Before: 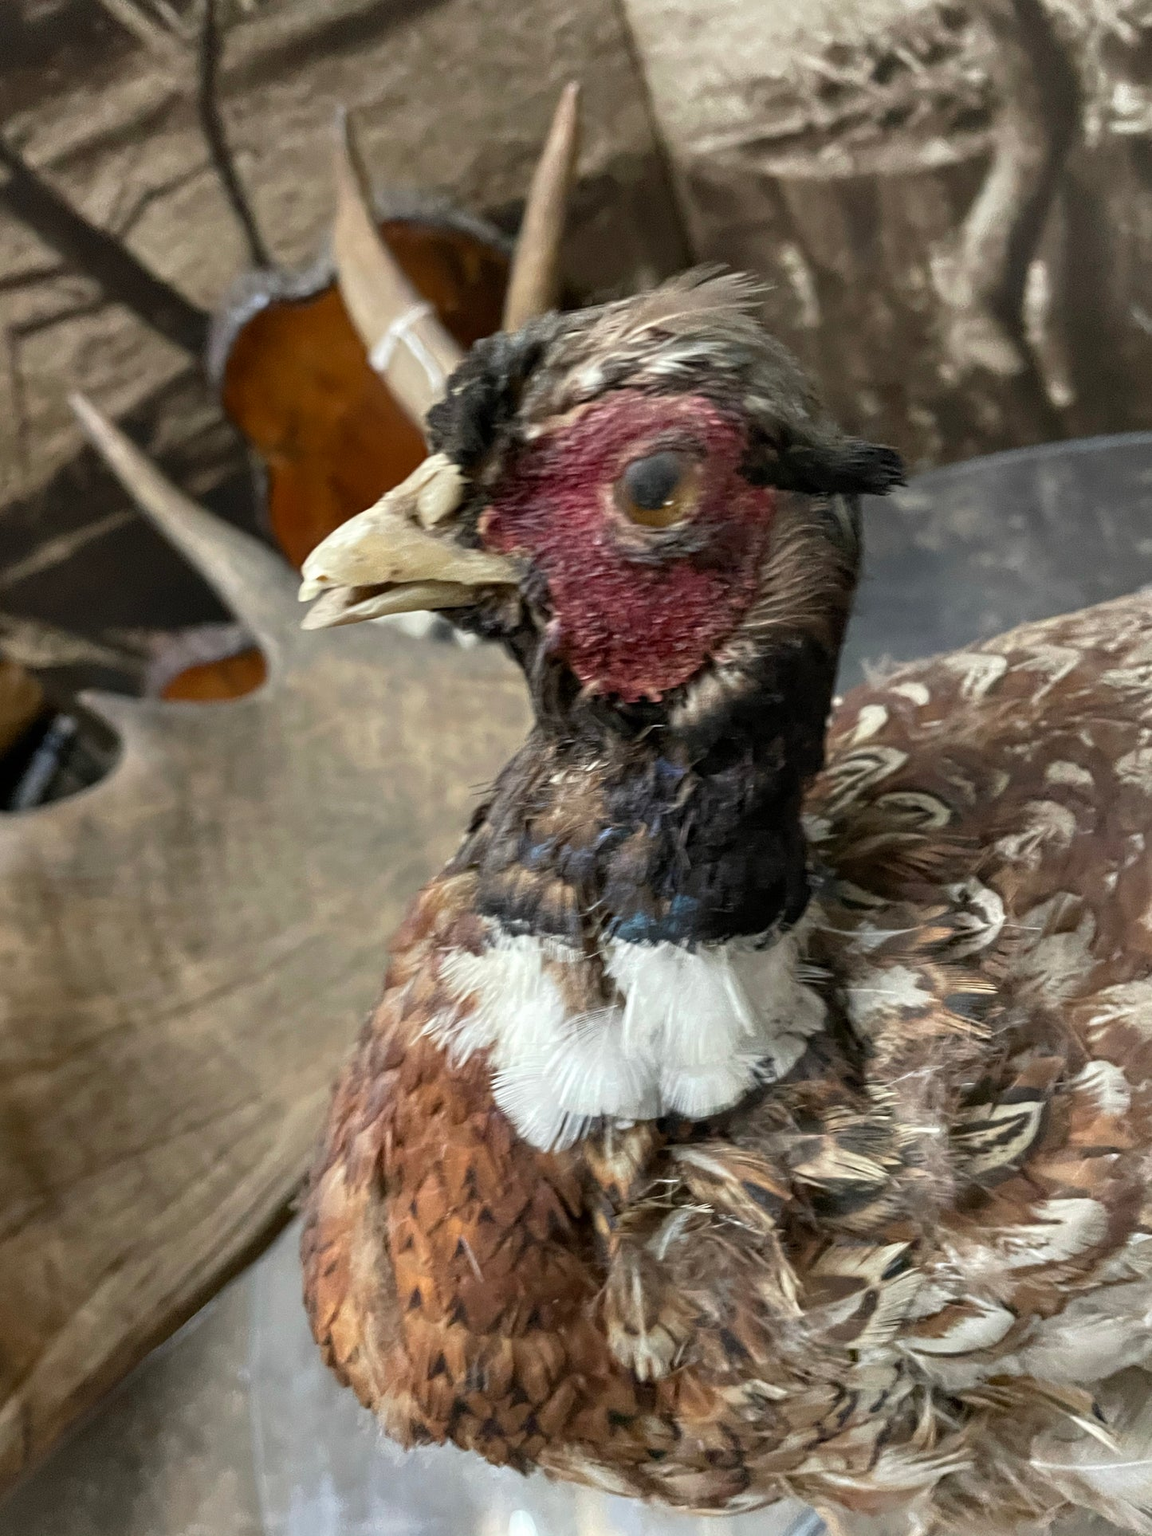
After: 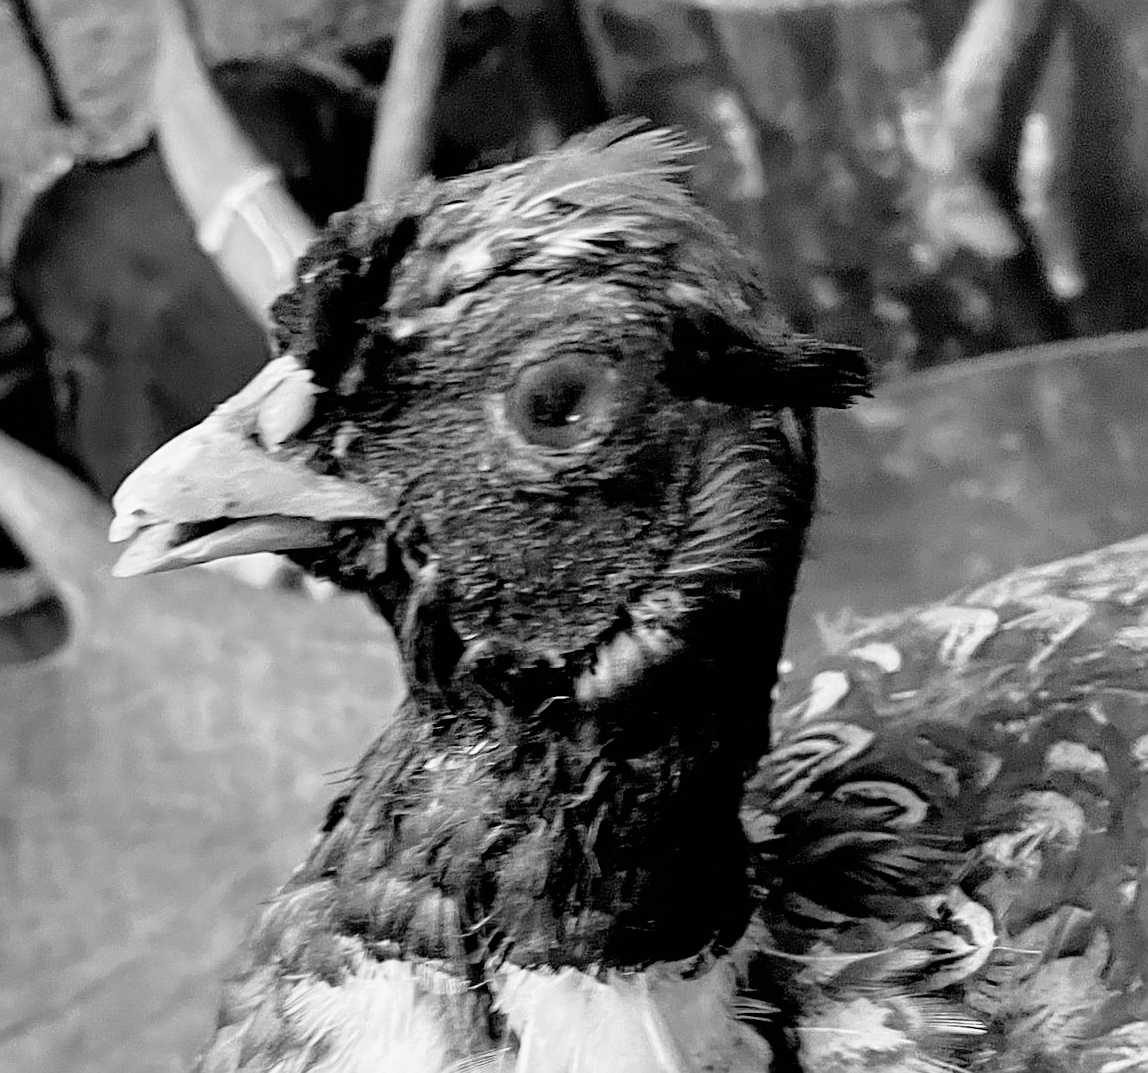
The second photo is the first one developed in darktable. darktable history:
filmic rgb: black relative exposure -3.31 EV, white relative exposure 3.45 EV, hardness 2.36, contrast 1.103
color balance: input saturation 100.43%, contrast fulcrum 14.22%, output saturation 70.41%
exposure: black level correction 0, exposure 0.5 EV, compensate highlight preservation false
shadows and highlights: radius 125.46, shadows 30.51, highlights -30.51, low approximation 0.01, soften with gaussian
crop: left 18.38%, top 11.092%, right 2.134%, bottom 33.217%
sharpen: on, module defaults
monochrome: on, module defaults
